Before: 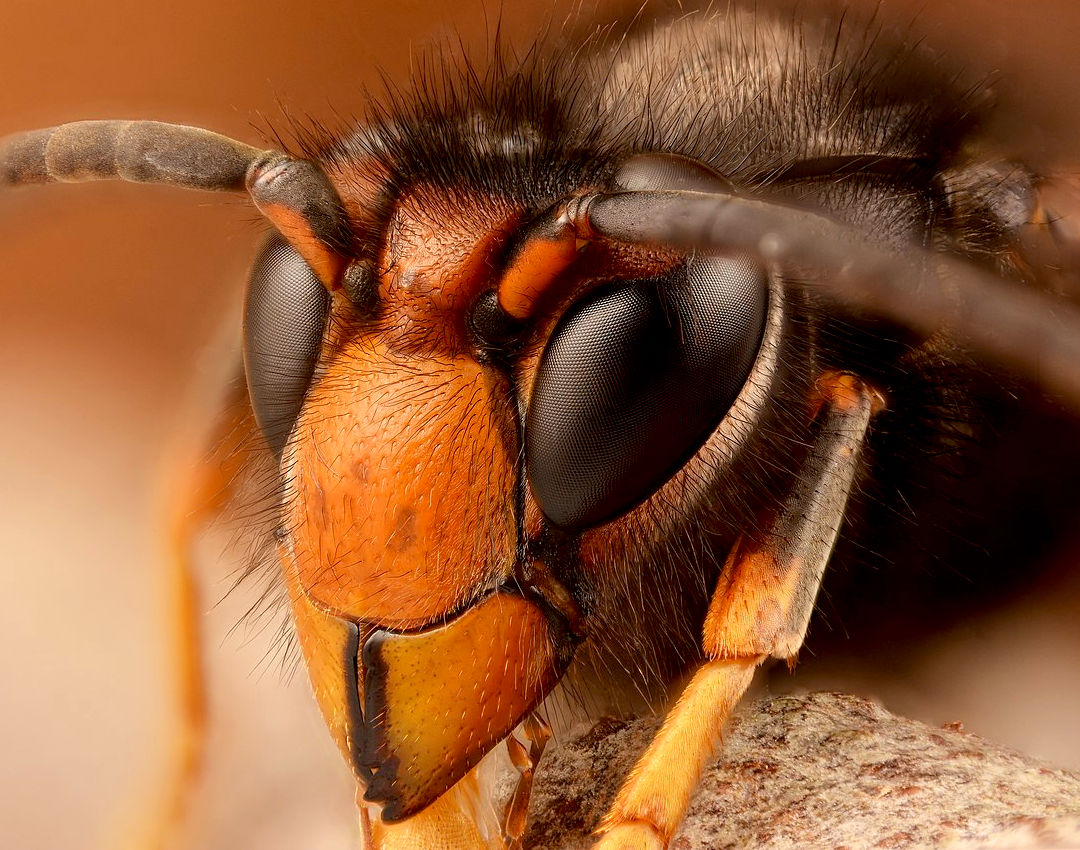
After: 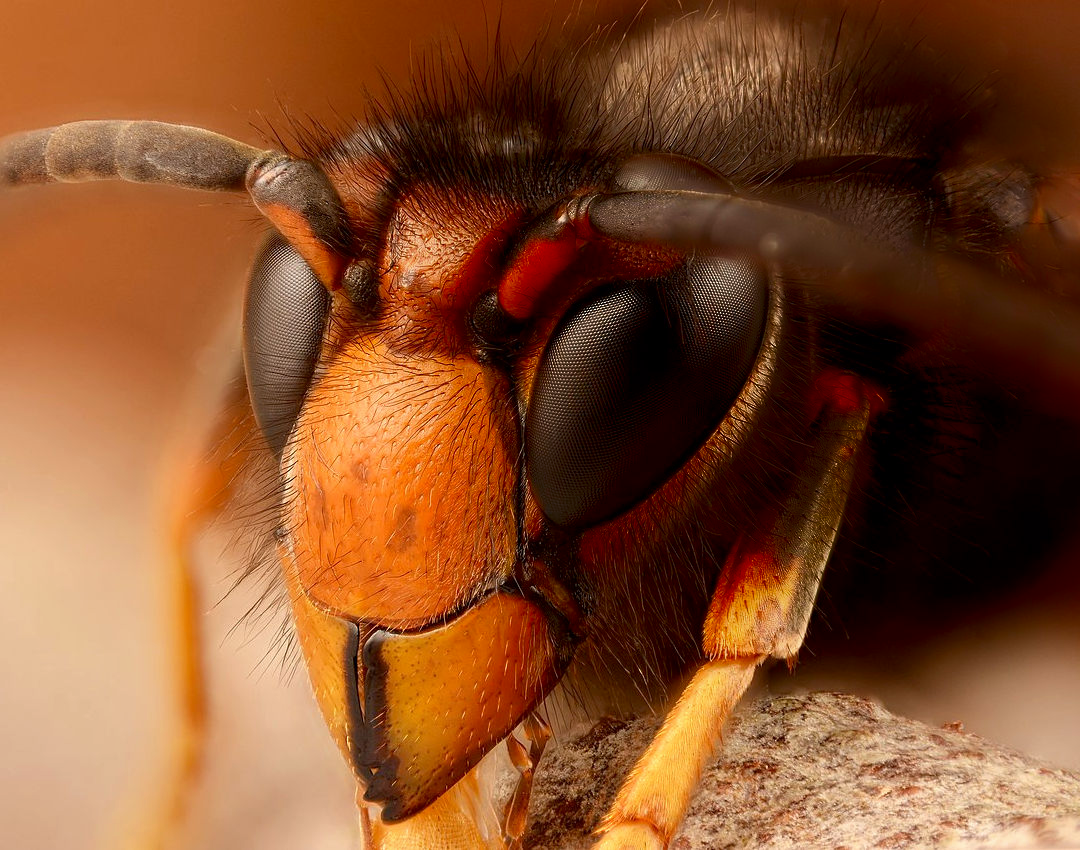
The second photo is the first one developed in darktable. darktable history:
shadows and highlights: shadows -88.35, highlights -37.33, soften with gaussian
